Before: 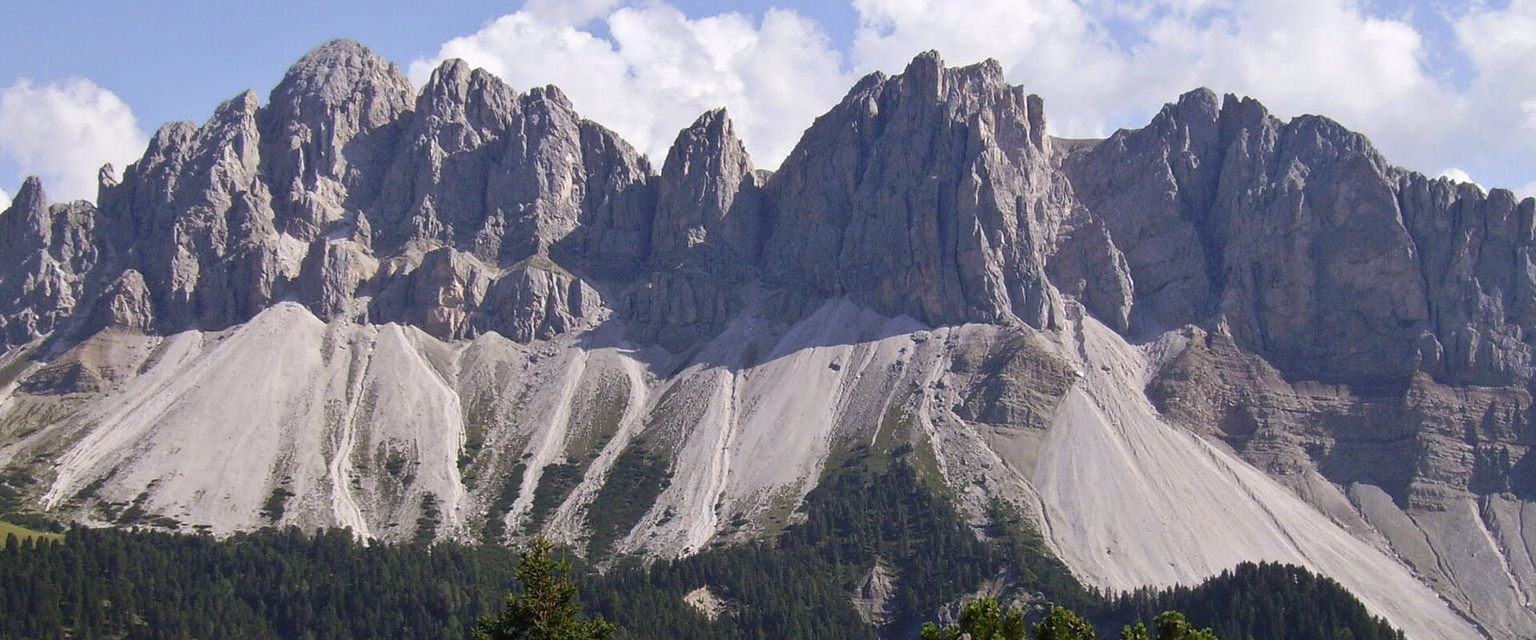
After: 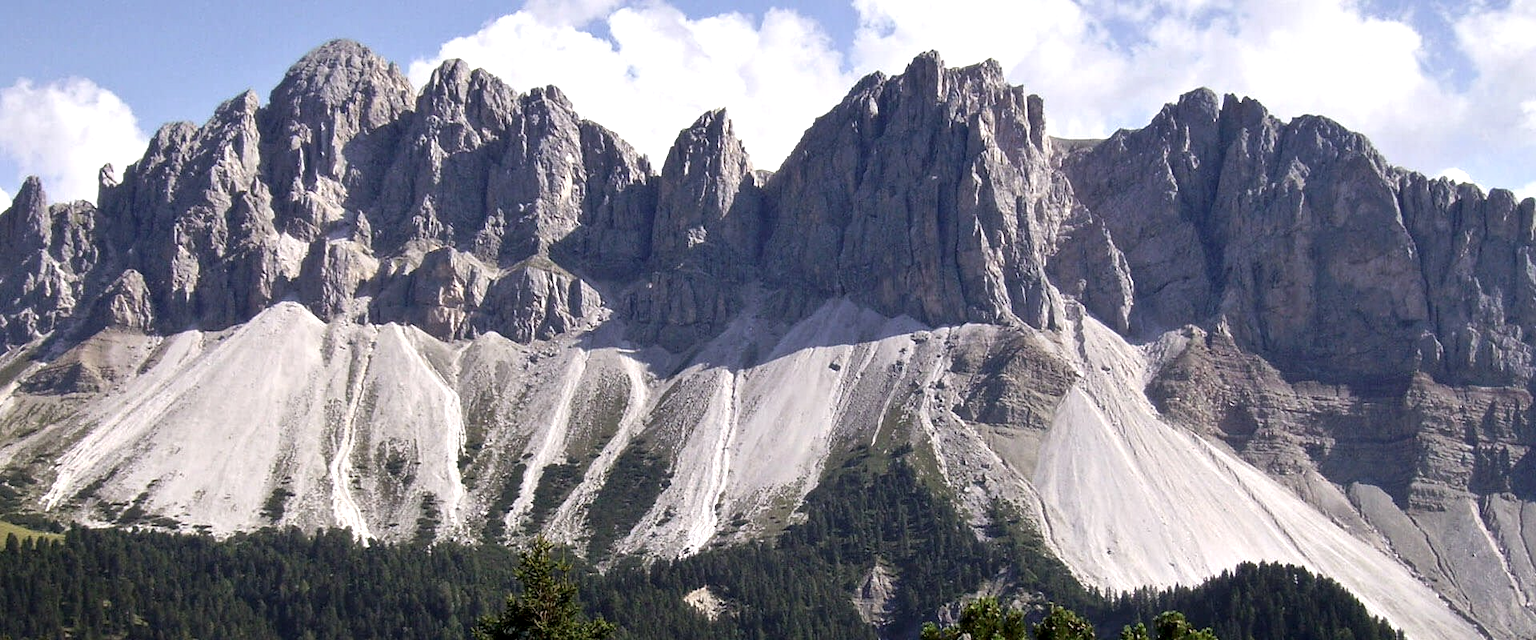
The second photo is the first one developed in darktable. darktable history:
local contrast: highlights 211%, shadows 123%, detail 138%, midtone range 0.258
